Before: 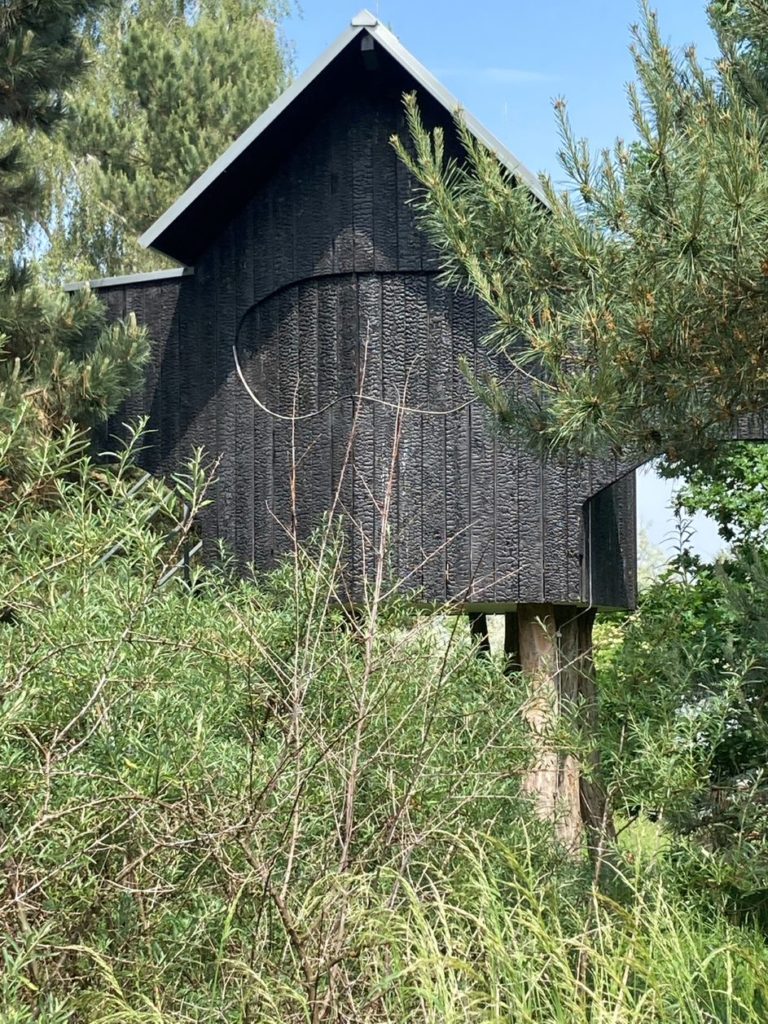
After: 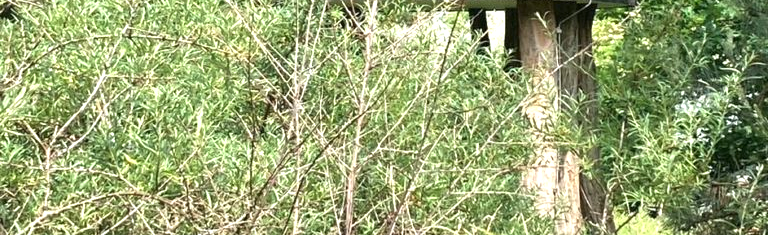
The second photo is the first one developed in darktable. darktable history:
crop and rotate: top 59.04%, bottom 17.962%
exposure: black level correction 0, exposure 0.7 EV, compensate highlight preservation false
